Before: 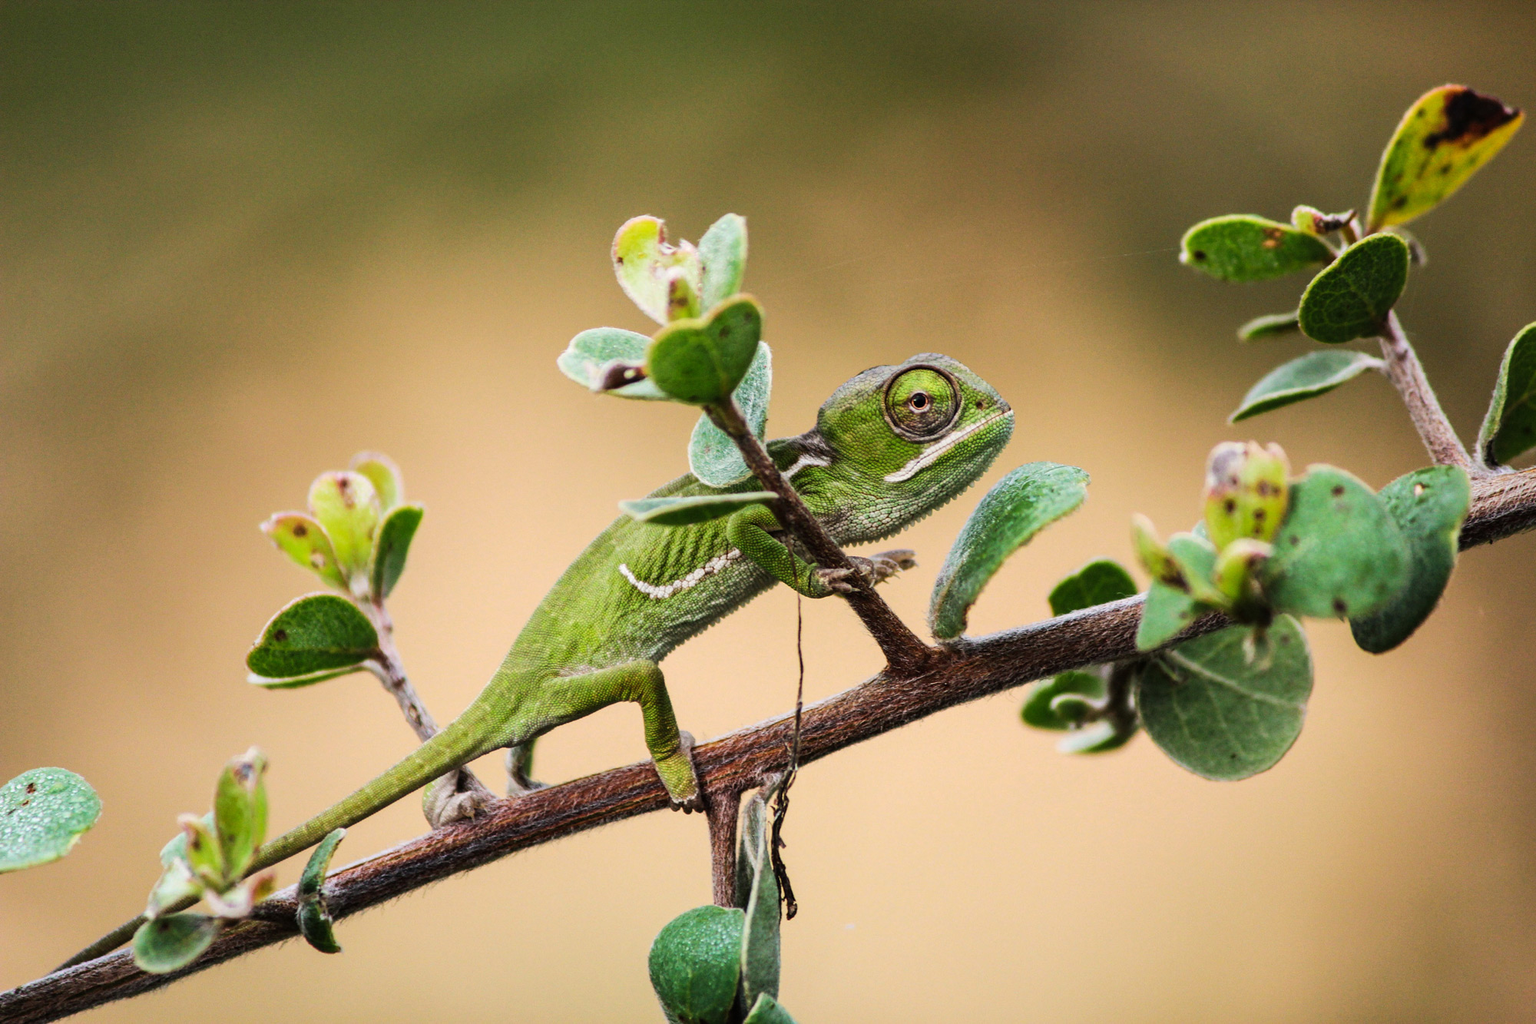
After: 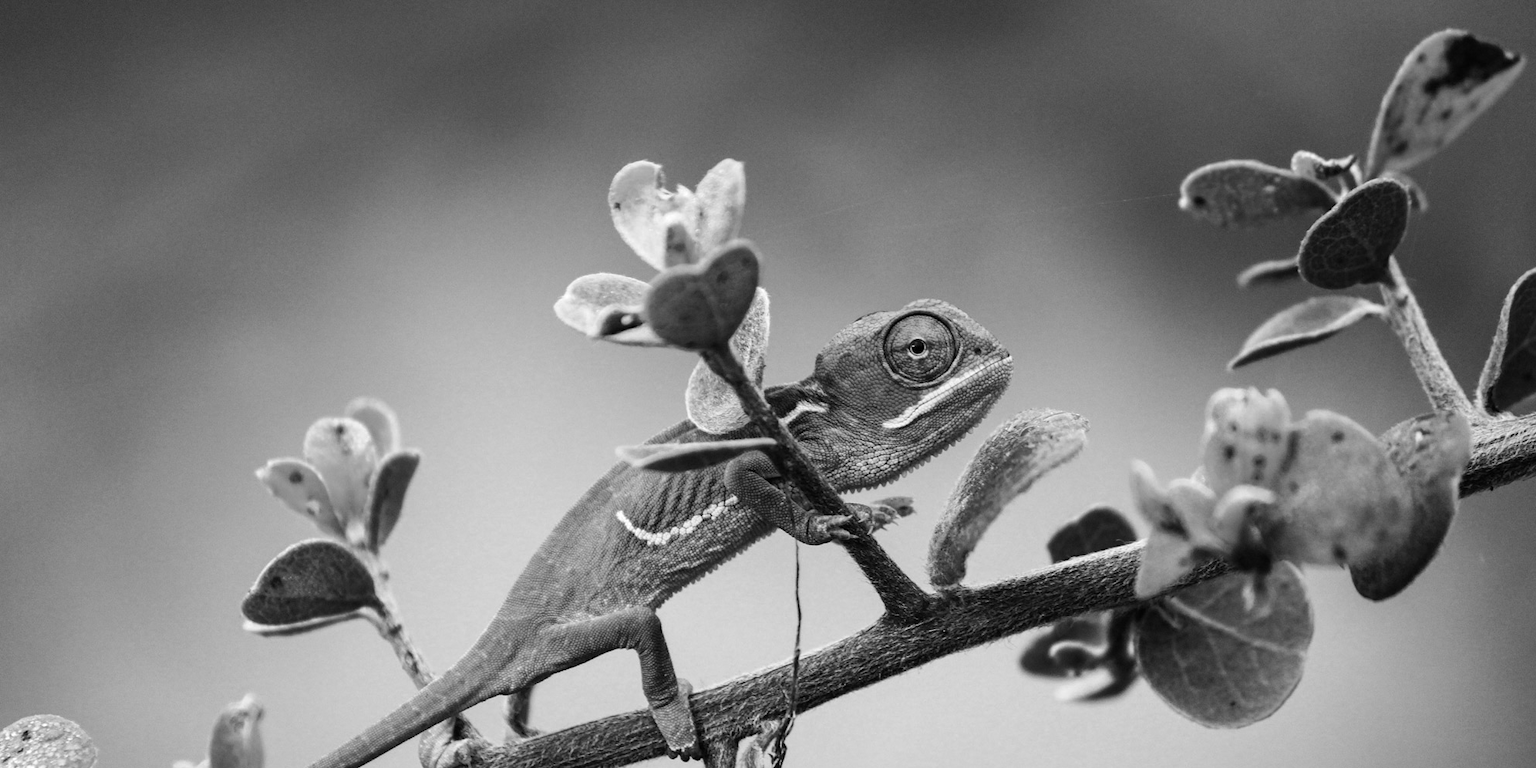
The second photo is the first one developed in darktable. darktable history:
white balance: red 1.188, blue 1.11
color calibration: output gray [0.246, 0.254, 0.501, 0], gray › normalize channels true, illuminant same as pipeline (D50), adaptation XYZ, x 0.346, y 0.359, gamut compression 0
crop: left 0.387%, top 5.469%, bottom 19.809%
